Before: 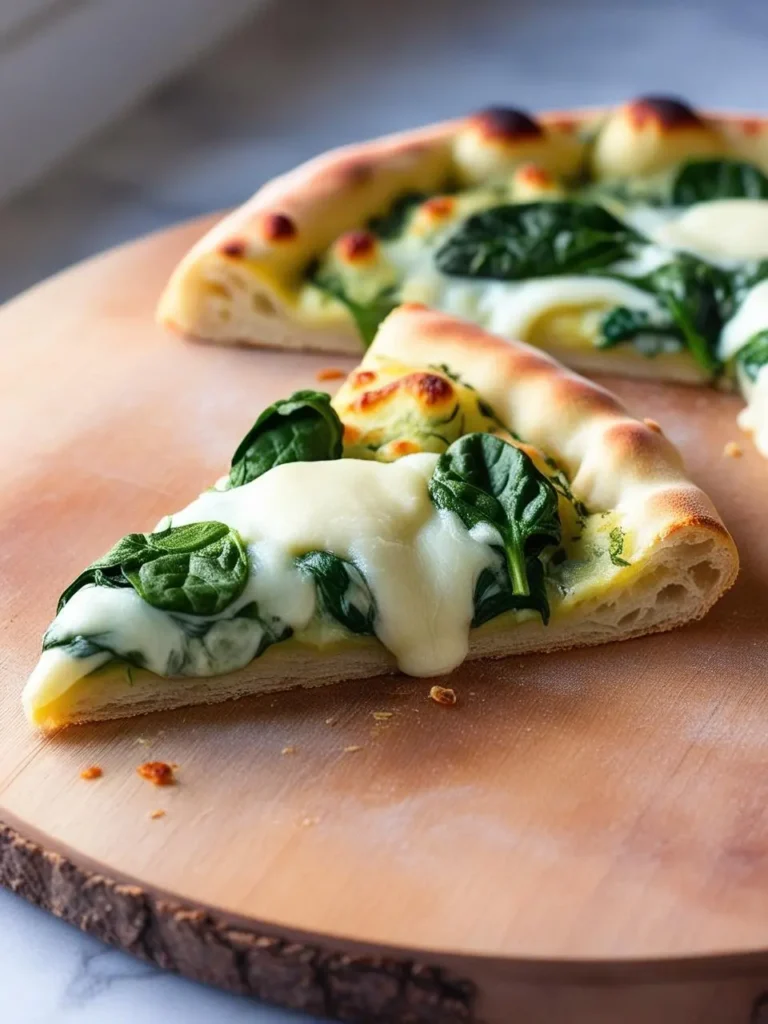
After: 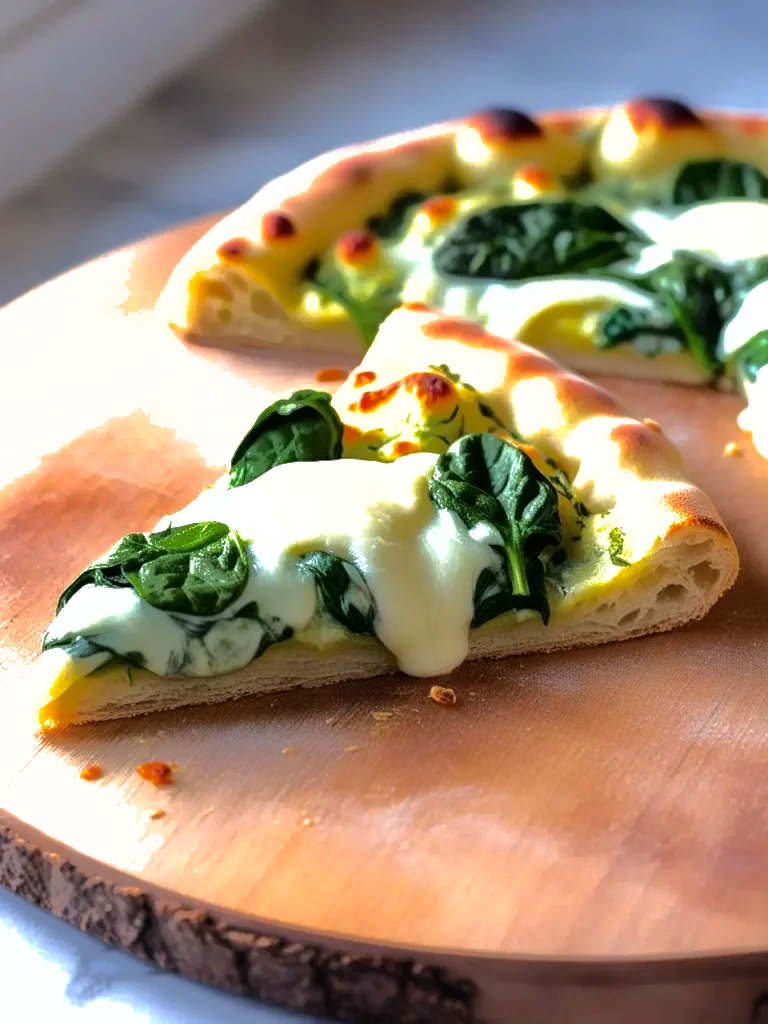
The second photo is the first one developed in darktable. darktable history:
tone equalizer: -8 EV -0.755 EV, -7 EV -0.718 EV, -6 EV -0.579 EV, -5 EV -0.391 EV, -3 EV 0.384 EV, -2 EV 0.6 EV, -1 EV 0.696 EV, +0 EV 0.721 EV
shadows and highlights: shadows -19.48, highlights -73.14
